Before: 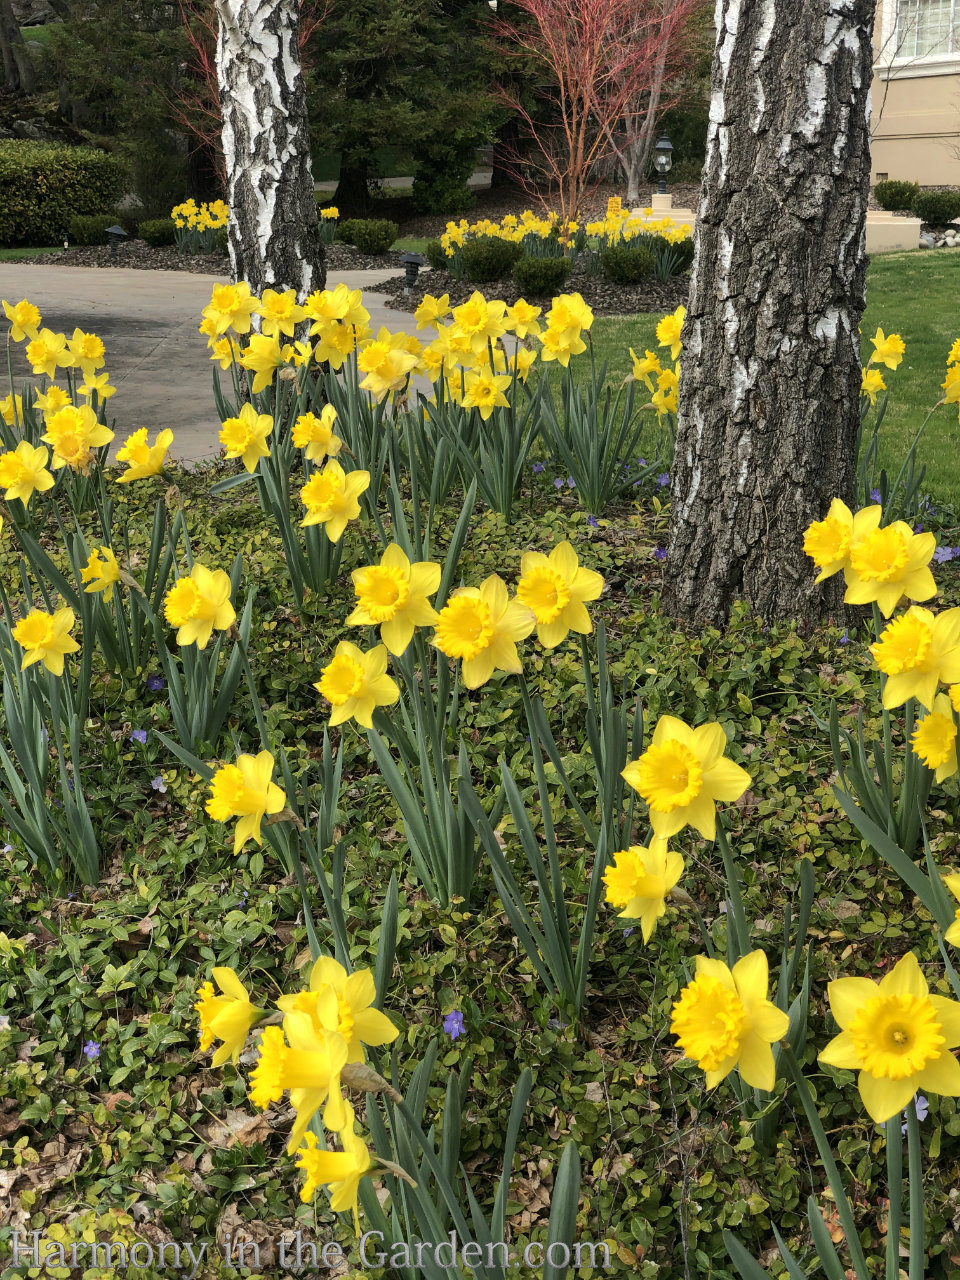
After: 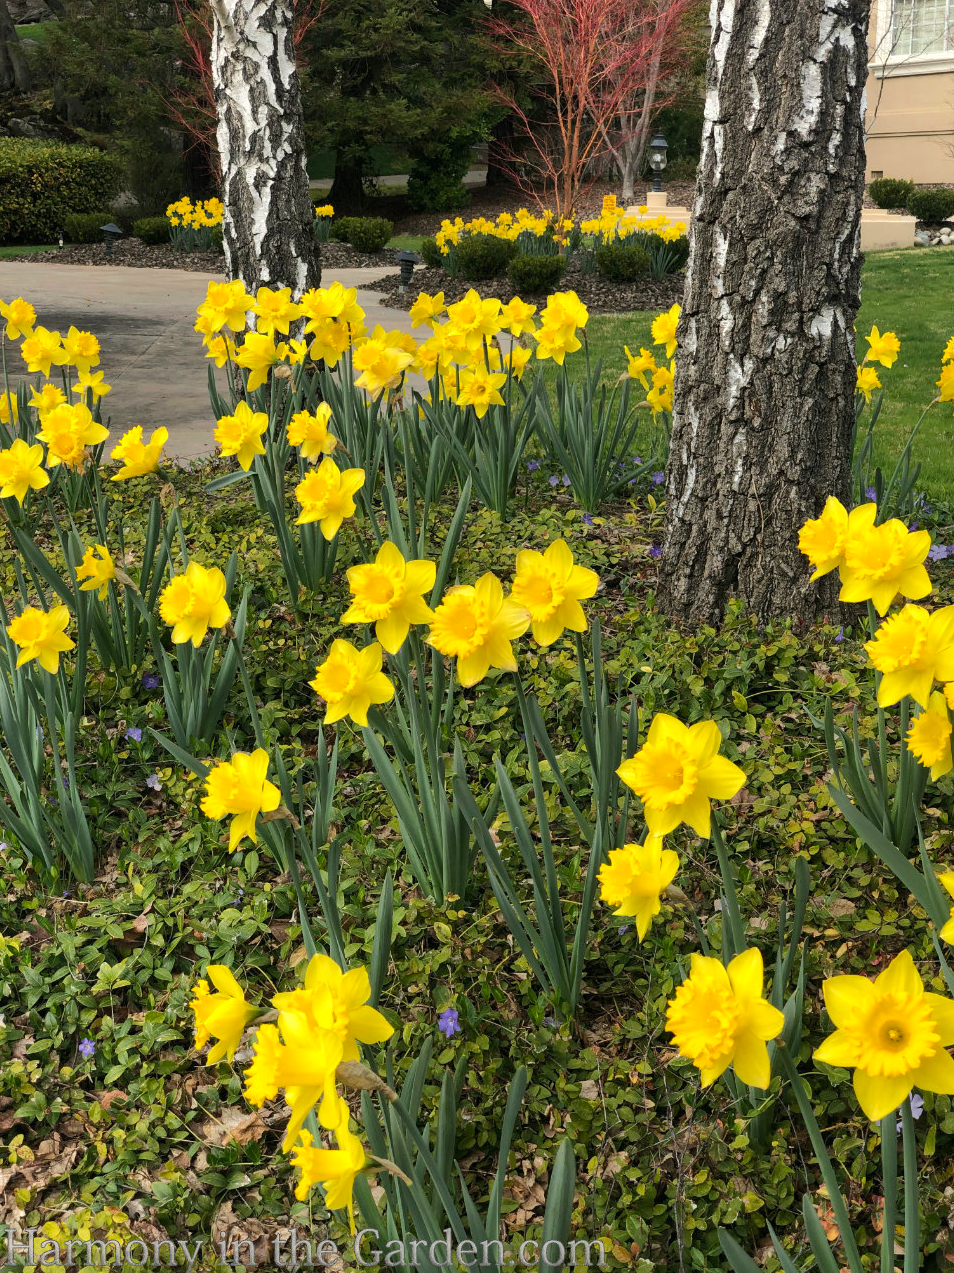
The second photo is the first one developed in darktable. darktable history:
white balance: red 1.009, blue 0.985
crop and rotate: left 0.614%, top 0.179%, bottom 0.309%
